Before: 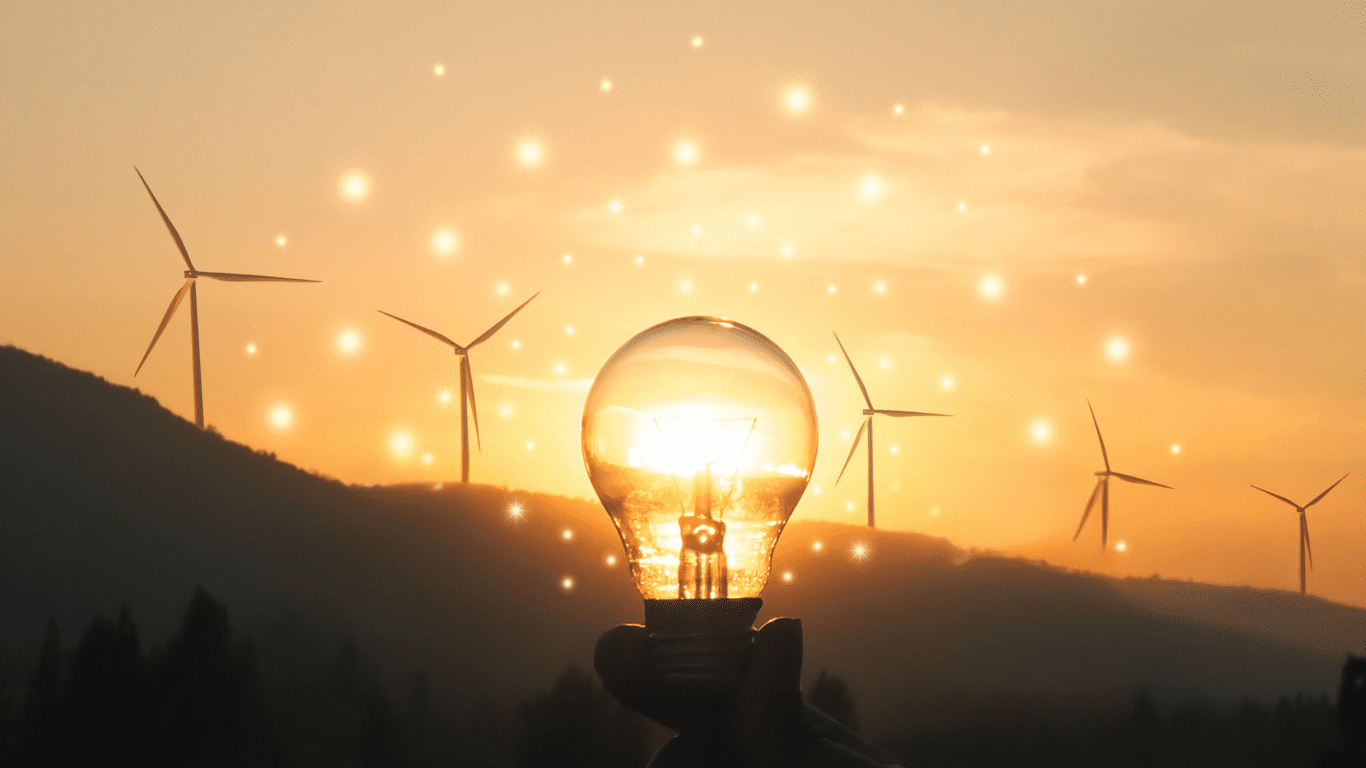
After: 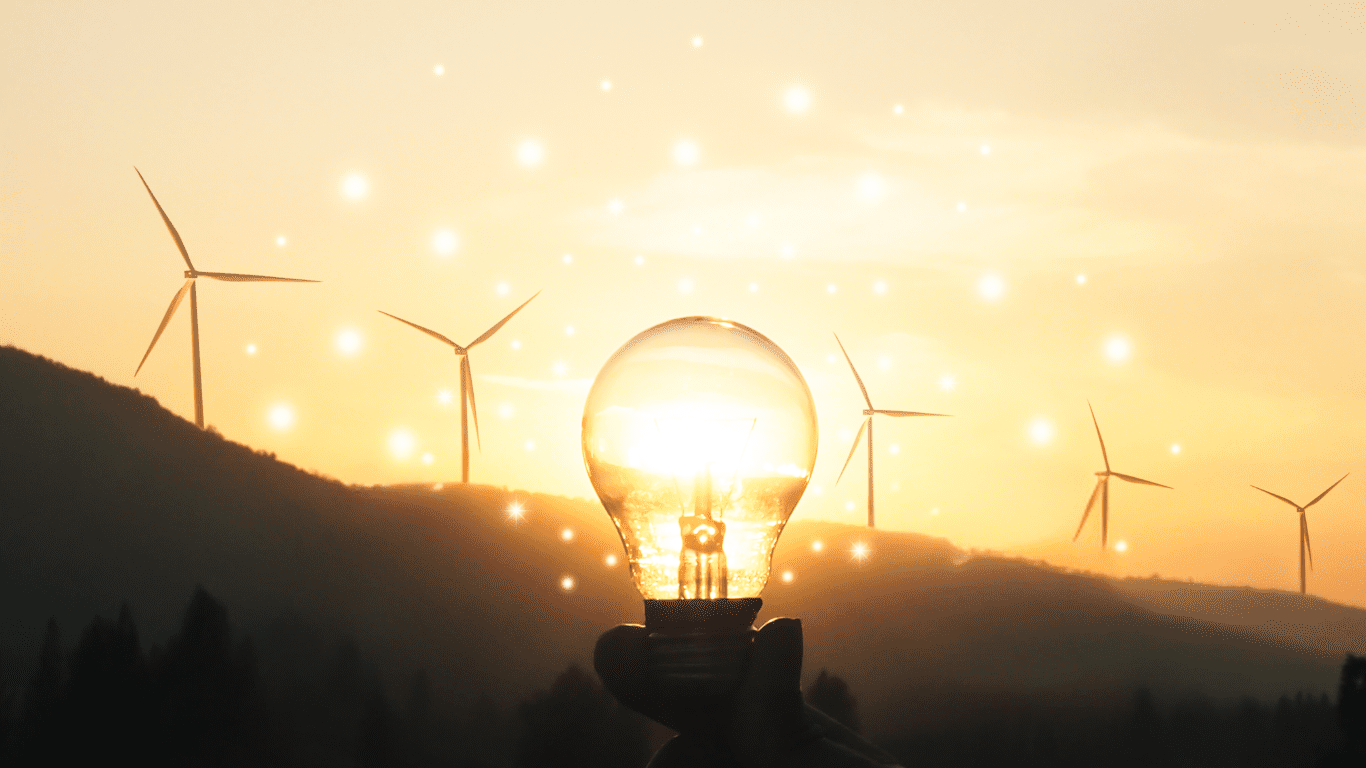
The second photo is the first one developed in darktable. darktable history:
base curve: curves: ch0 [(0, 0) (0.028, 0.03) (0.121, 0.232) (0.46, 0.748) (0.859, 0.968) (1, 1)], preserve colors none
color correction: saturation 0.85
